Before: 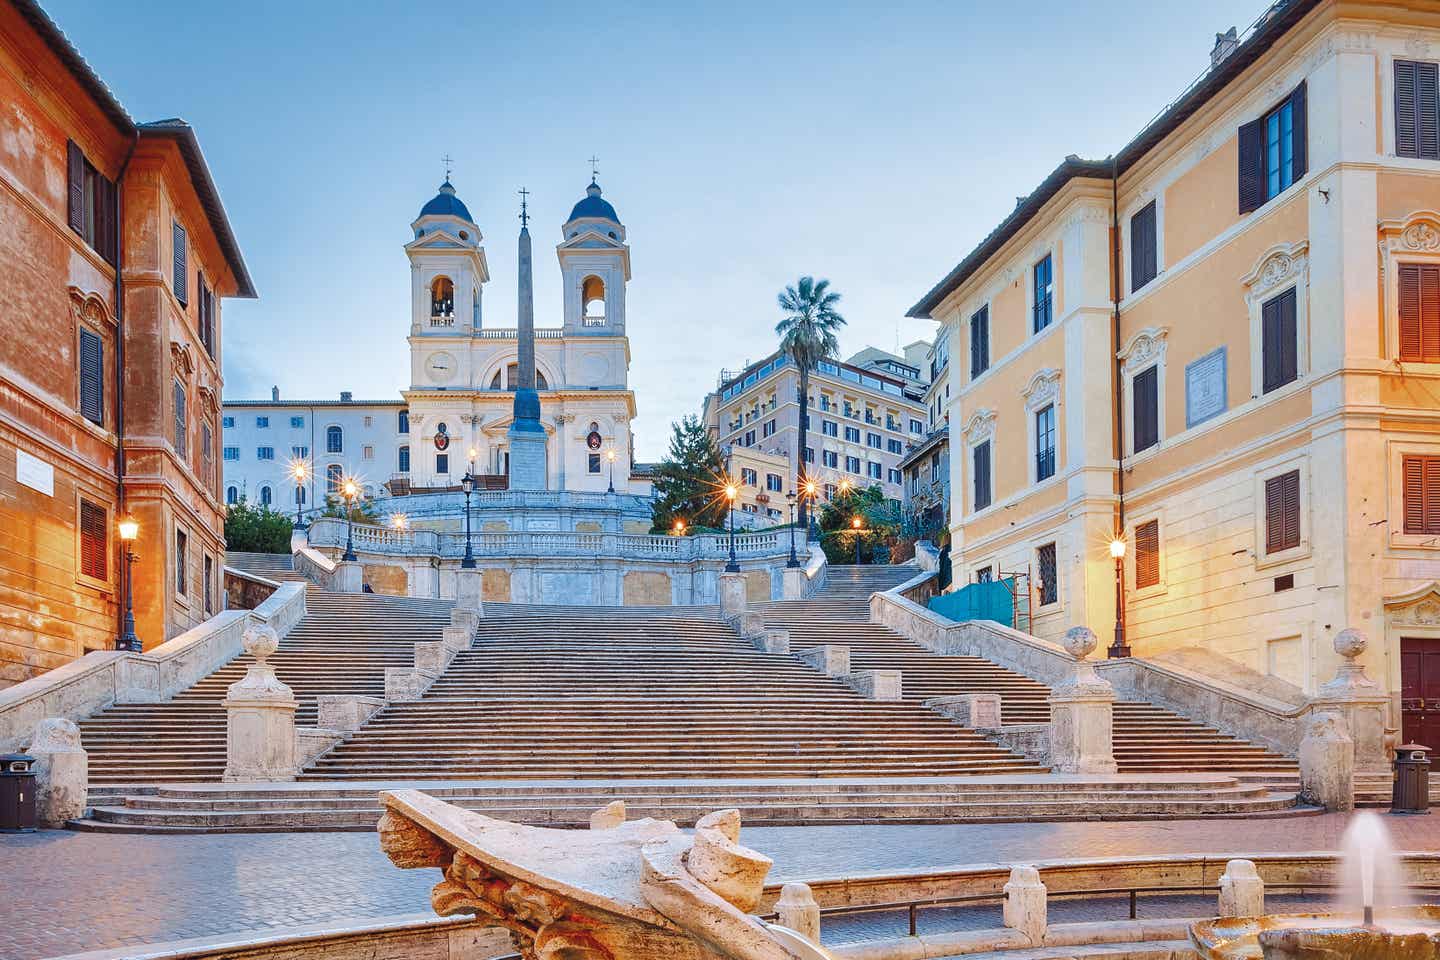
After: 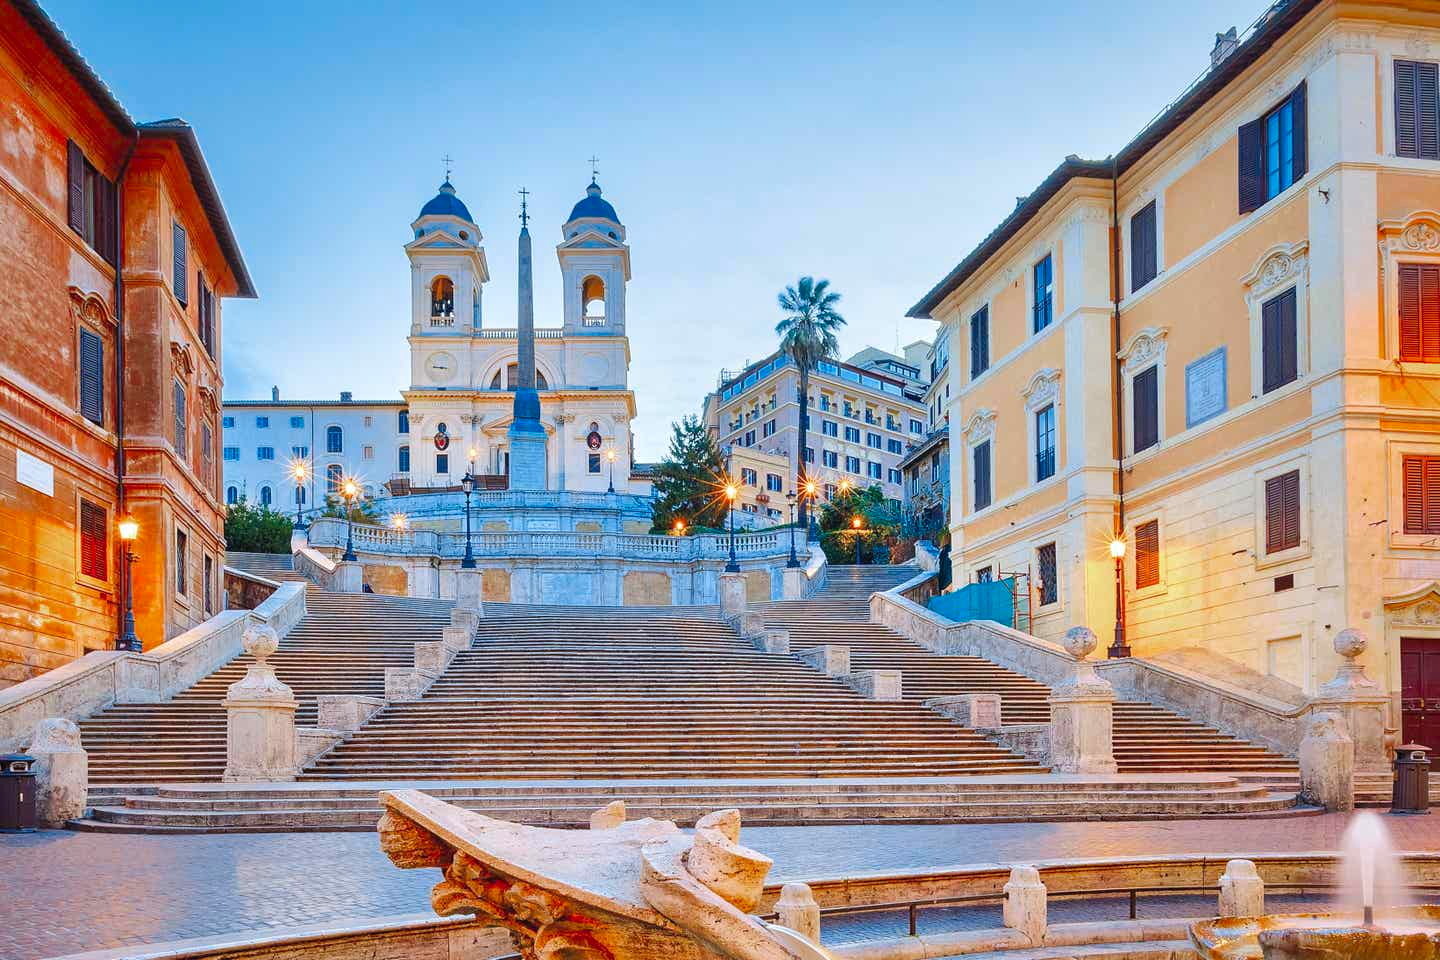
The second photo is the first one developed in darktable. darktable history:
color correction: highlights b* 0.019, saturation 1.34
